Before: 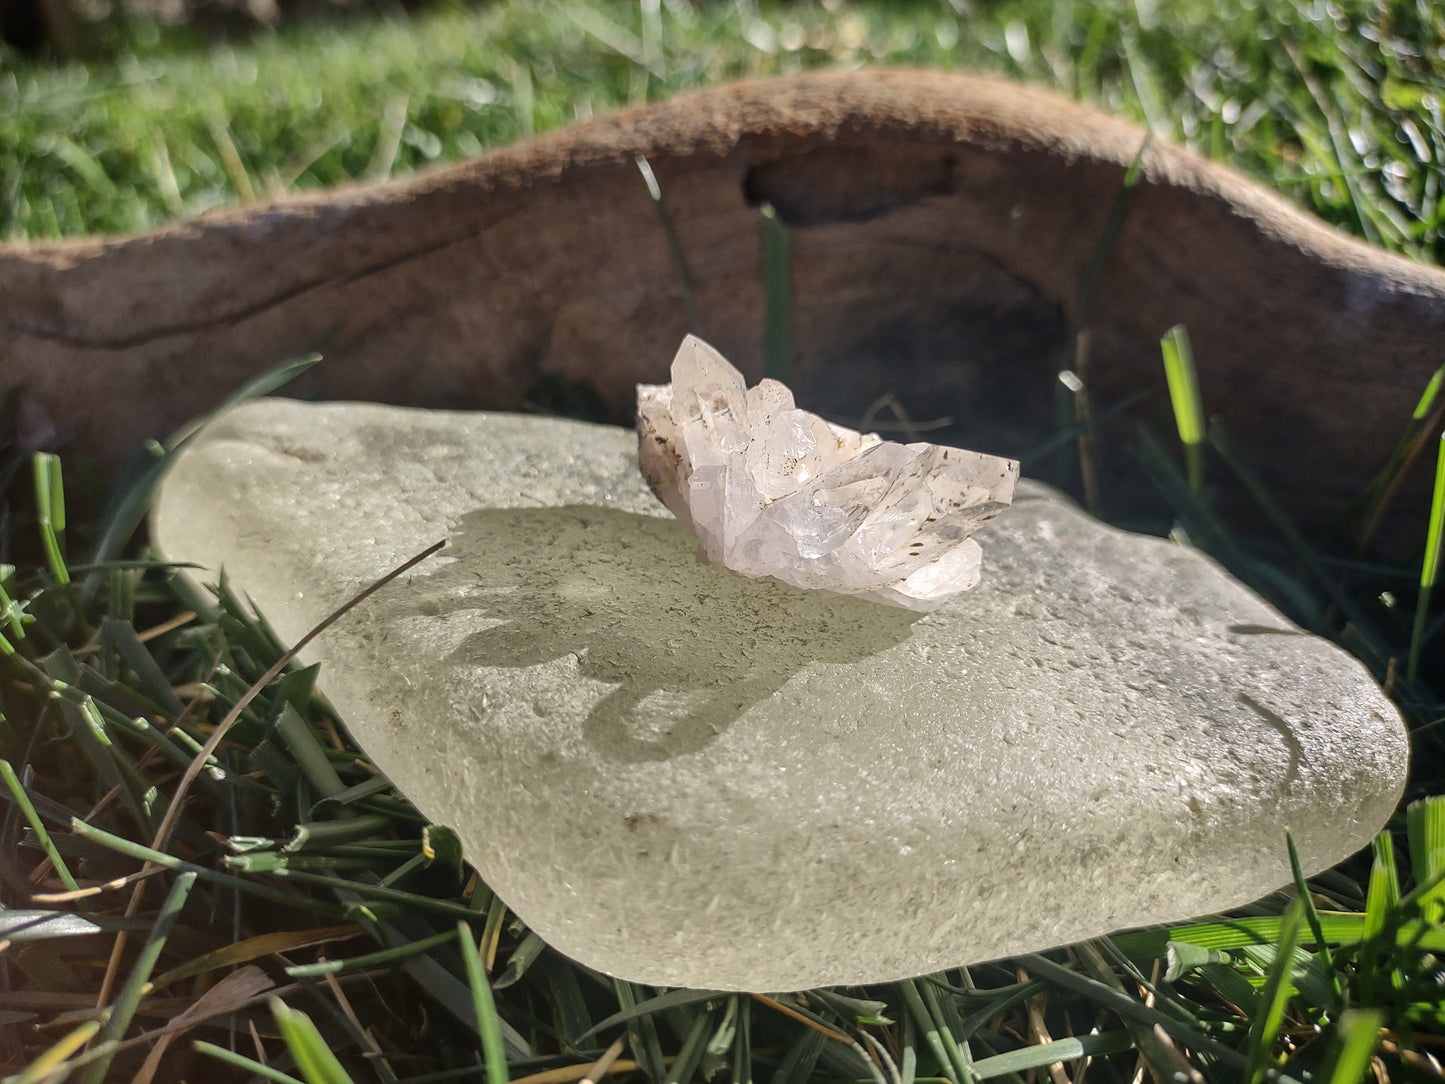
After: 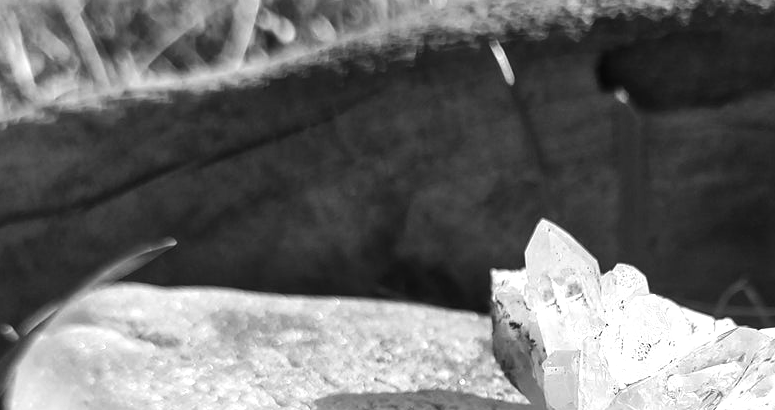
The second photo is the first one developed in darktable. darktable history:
tone equalizer: -8 EV -0.75 EV, -7 EV -0.7 EV, -6 EV -0.6 EV, -5 EV -0.4 EV, -3 EV 0.4 EV, -2 EV 0.6 EV, -1 EV 0.7 EV, +0 EV 0.75 EV, edges refinement/feathering 500, mask exposure compensation -1.57 EV, preserve details no
crop: left 10.121%, top 10.631%, right 36.218%, bottom 51.526%
monochrome: on, module defaults
